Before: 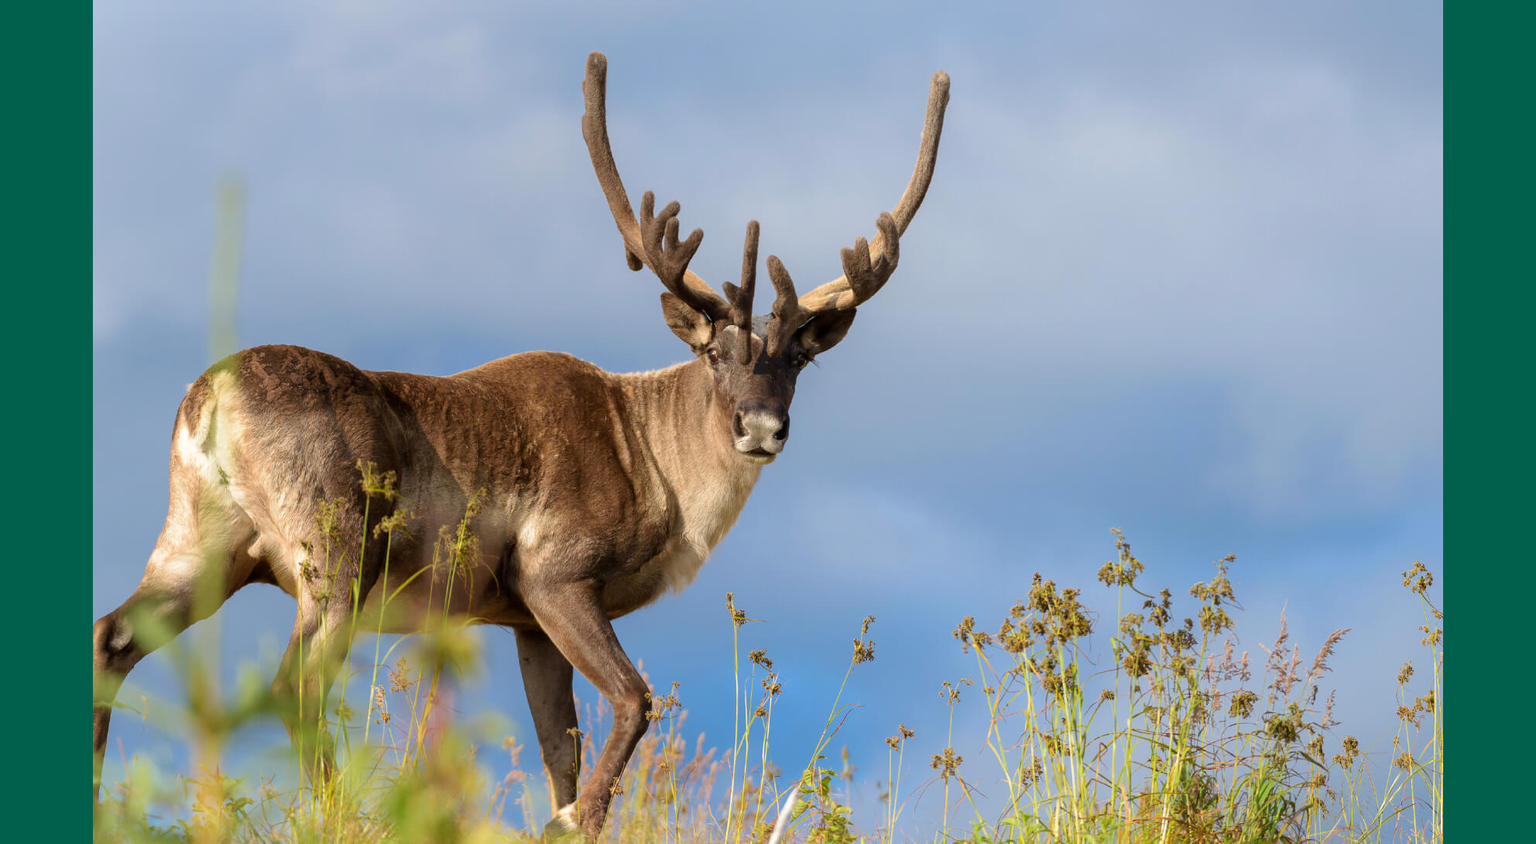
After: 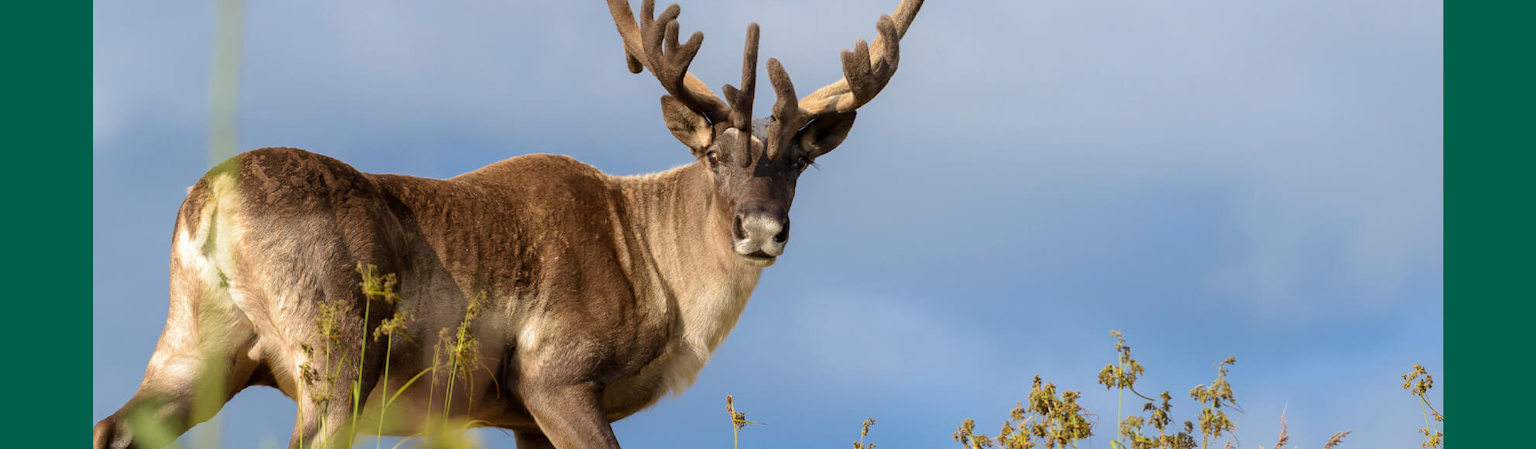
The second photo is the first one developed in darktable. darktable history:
crop and rotate: top 23.405%, bottom 23.365%
